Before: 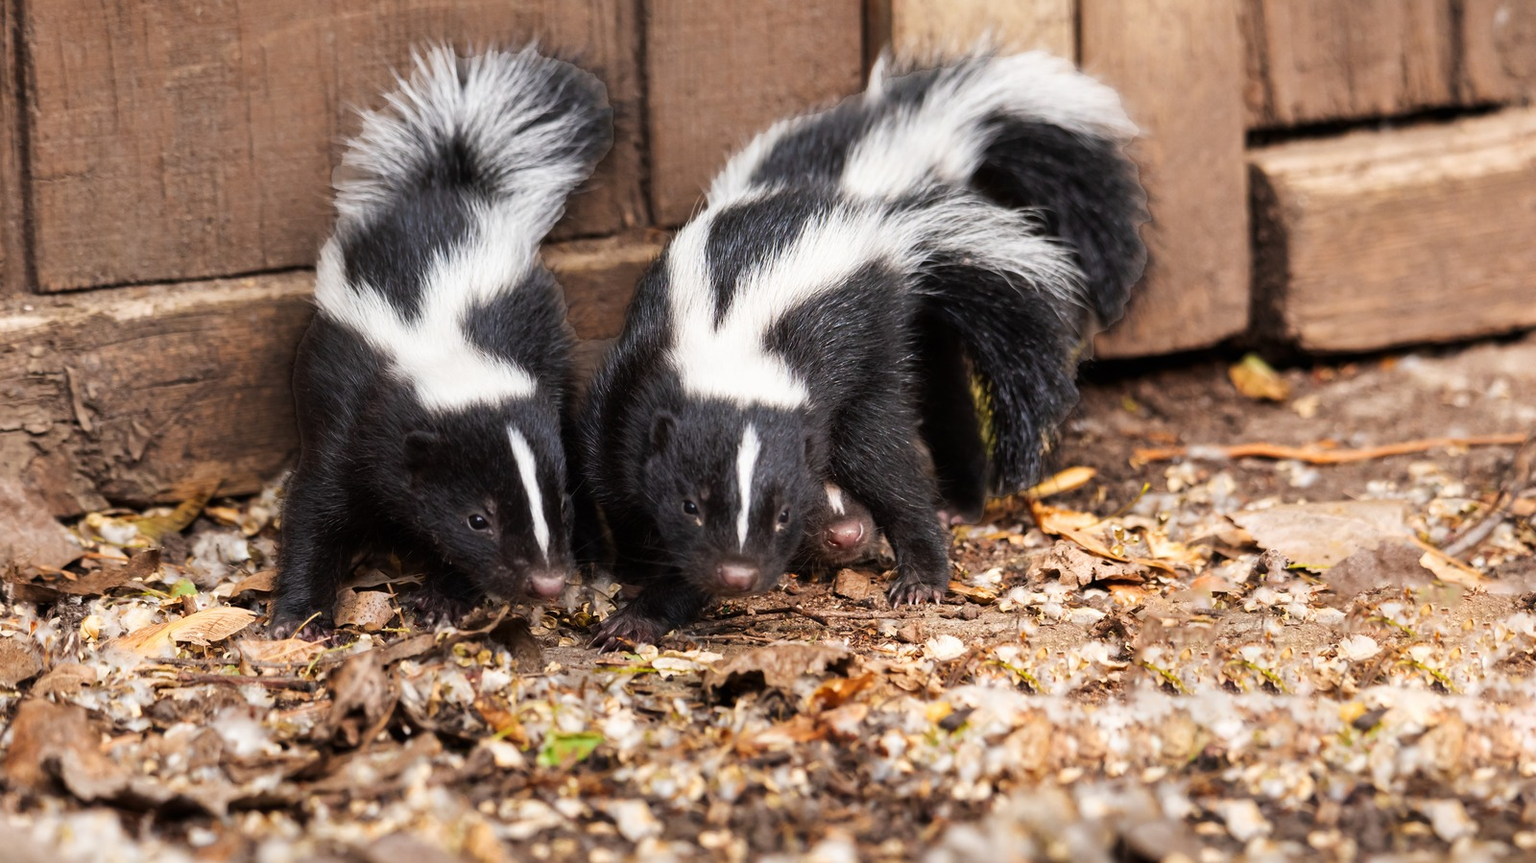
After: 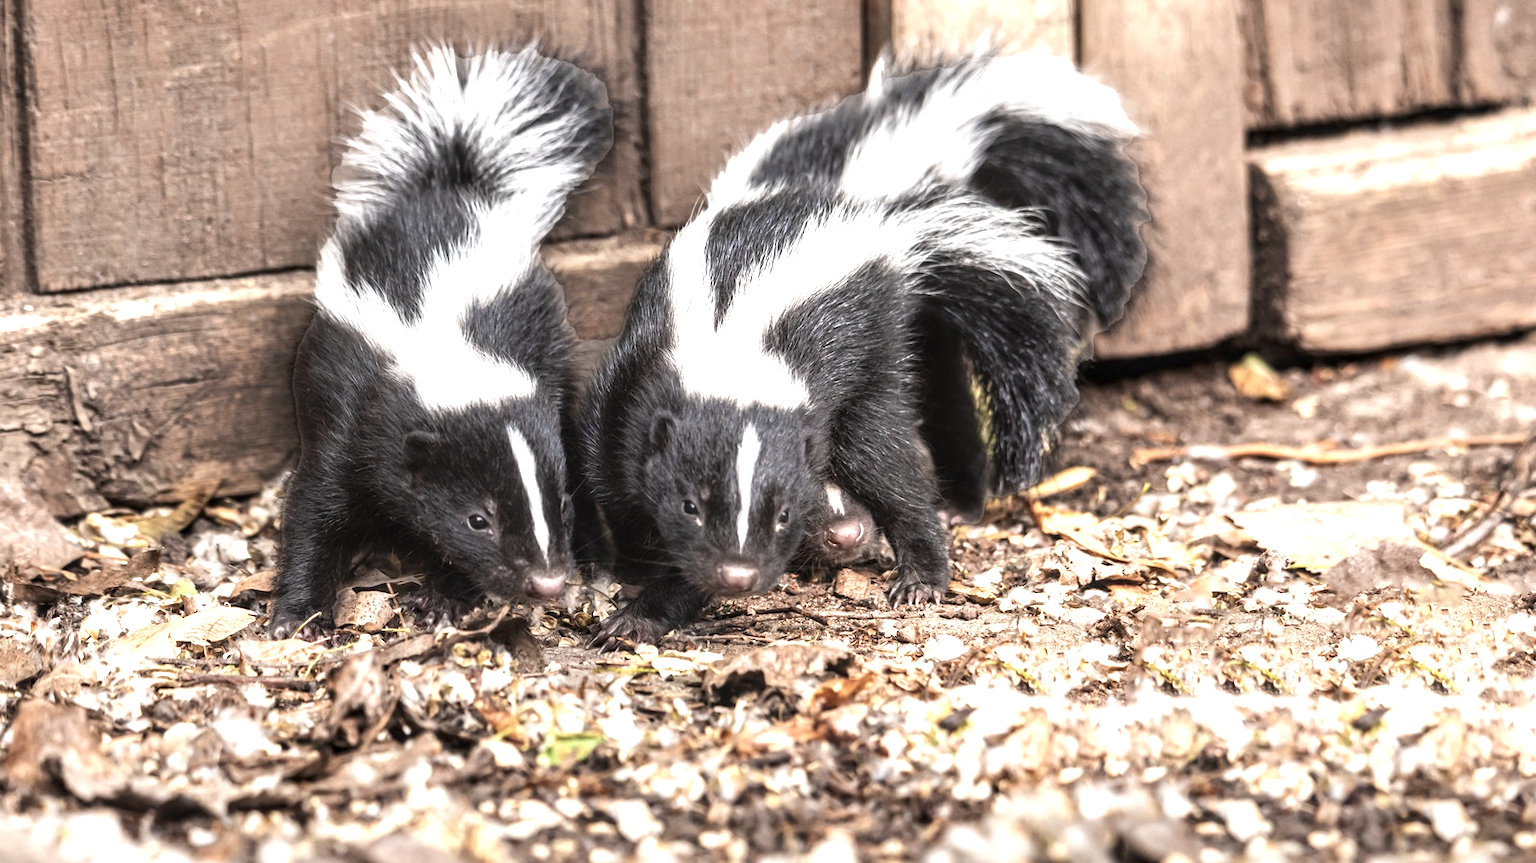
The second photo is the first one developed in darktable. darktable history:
contrast brightness saturation: contrast -0.244, saturation -0.429
local contrast: highlights 60%, shadows 61%, detail 160%
exposure: black level correction 0, exposure 1.199 EV, compensate highlight preservation false
